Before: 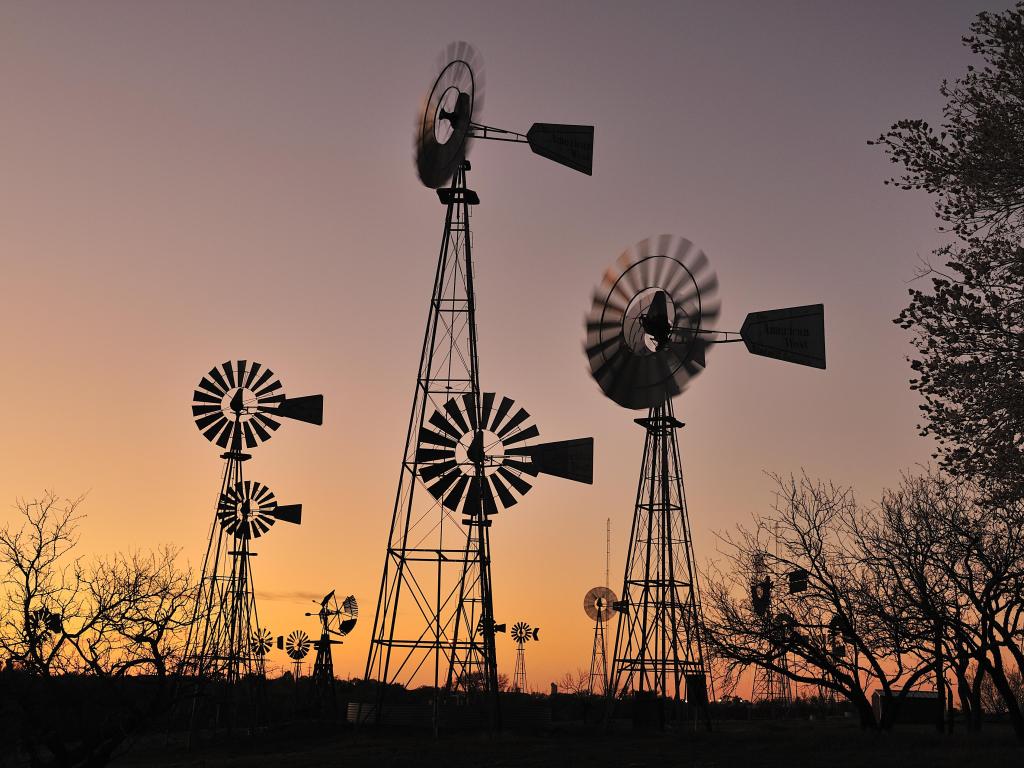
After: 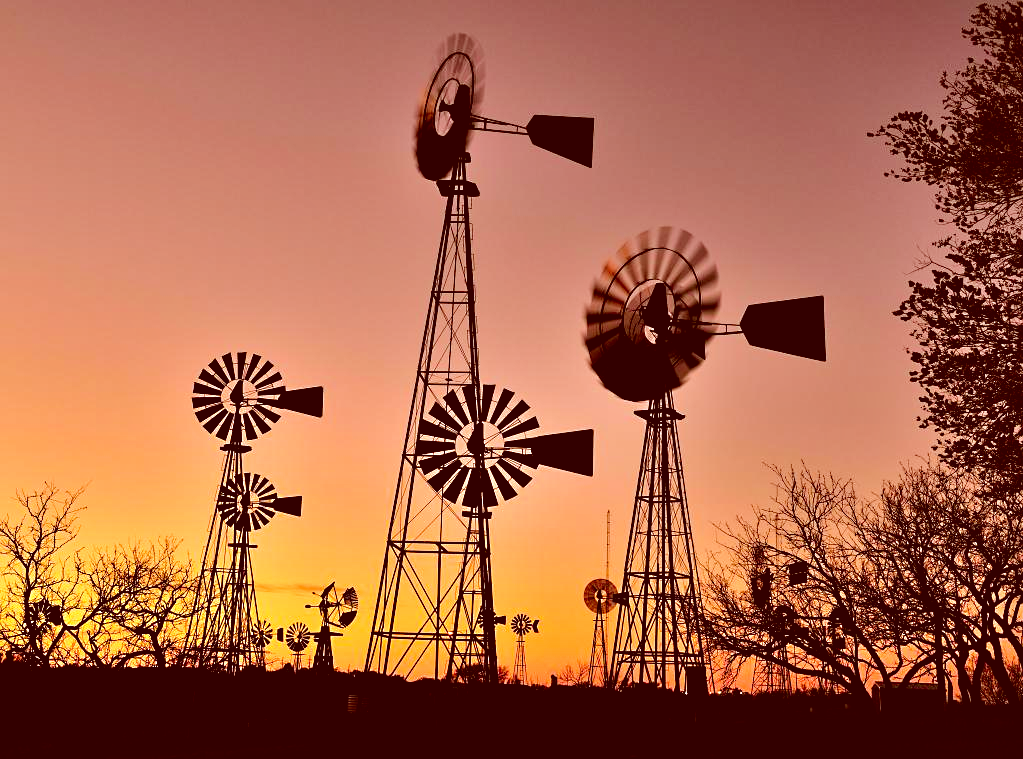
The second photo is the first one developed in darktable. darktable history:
color correction: highlights a* 9.03, highlights b* 8.71, shadows a* 40, shadows b* 40, saturation 0.8
contrast equalizer: octaves 7, y [[0.6 ×6], [0.55 ×6], [0 ×6], [0 ×6], [0 ×6]]
crop: top 1.049%, right 0.001%
sharpen: radius 5.325, amount 0.312, threshold 26.433
color balance rgb: perceptual saturation grading › global saturation 25%, perceptual brilliance grading › mid-tones 10%, perceptual brilliance grading › shadows 15%, global vibrance 20%
